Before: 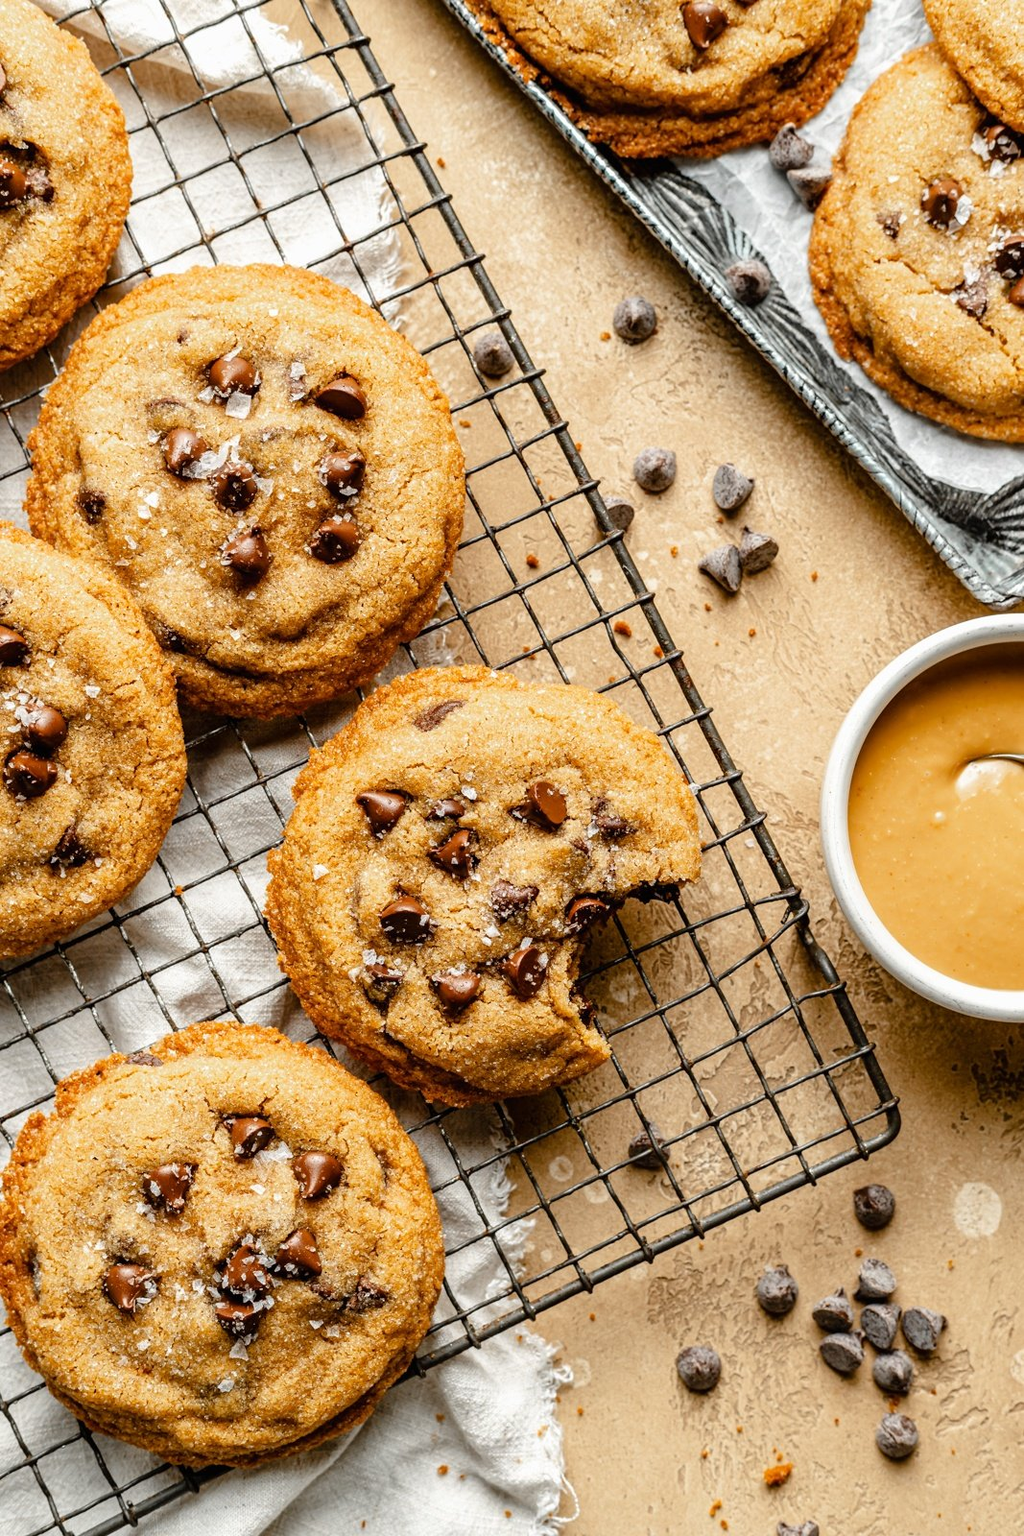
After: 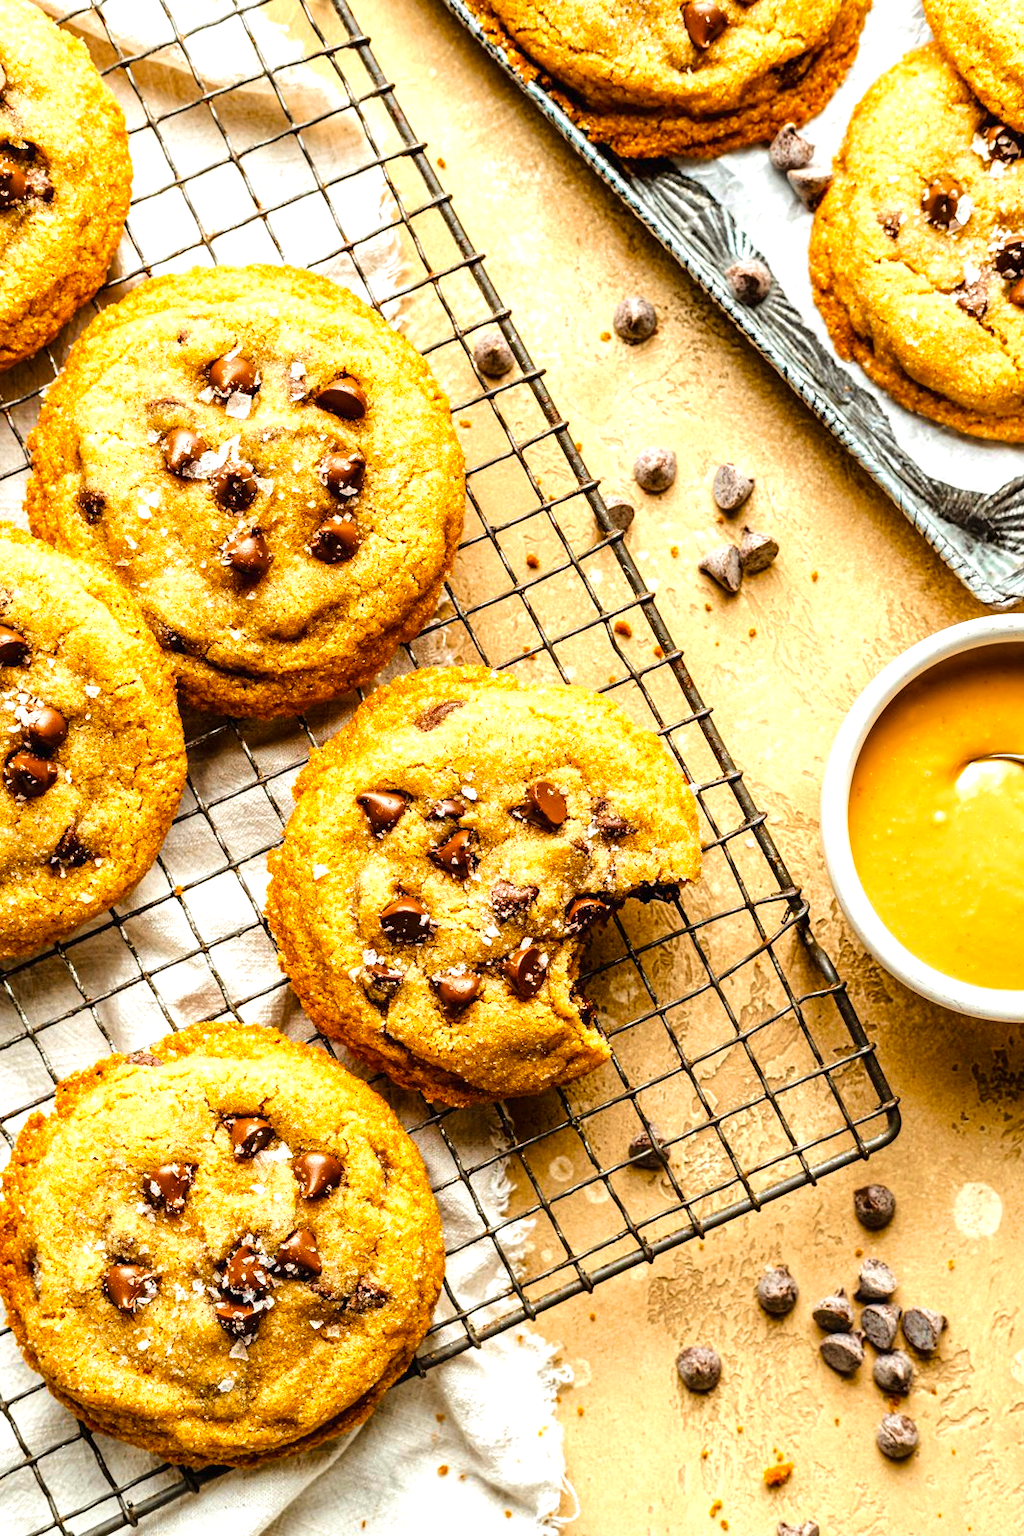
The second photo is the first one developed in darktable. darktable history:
color balance rgb: power › luminance 0.86%, power › chroma 0.423%, power › hue 31.63°, perceptual saturation grading › global saturation 25.382%, global vibrance 15.185%
velvia: strength 44.72%
exposure: exposure 0.72 EV, compensate exposure bias true, compensate highlight preservation false
